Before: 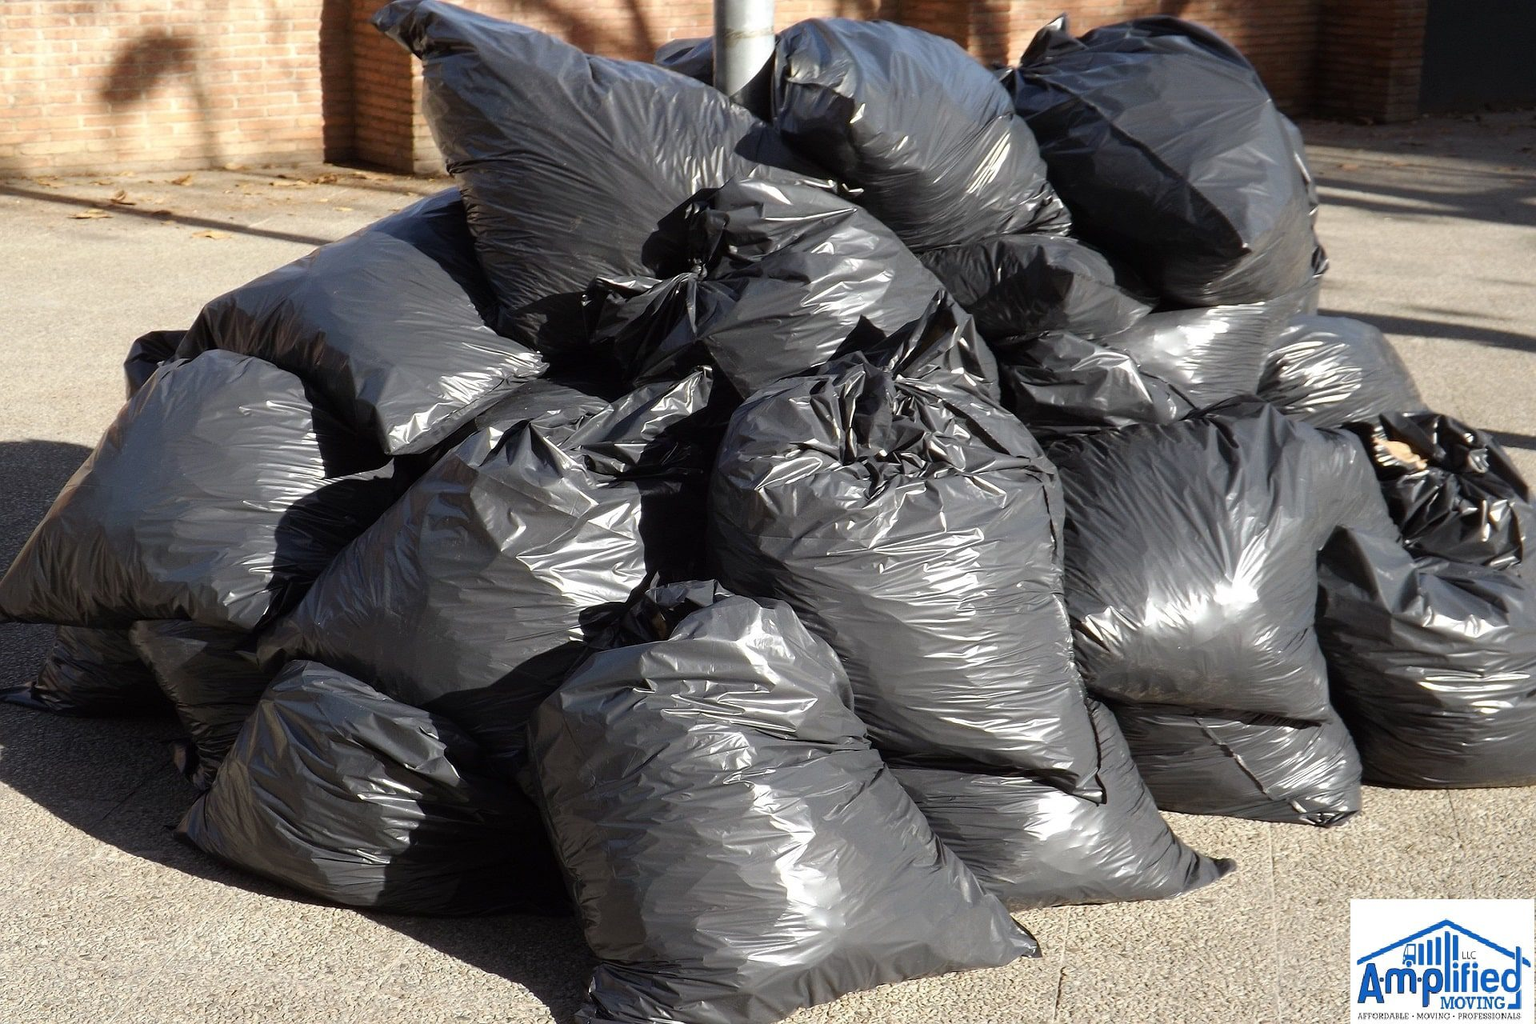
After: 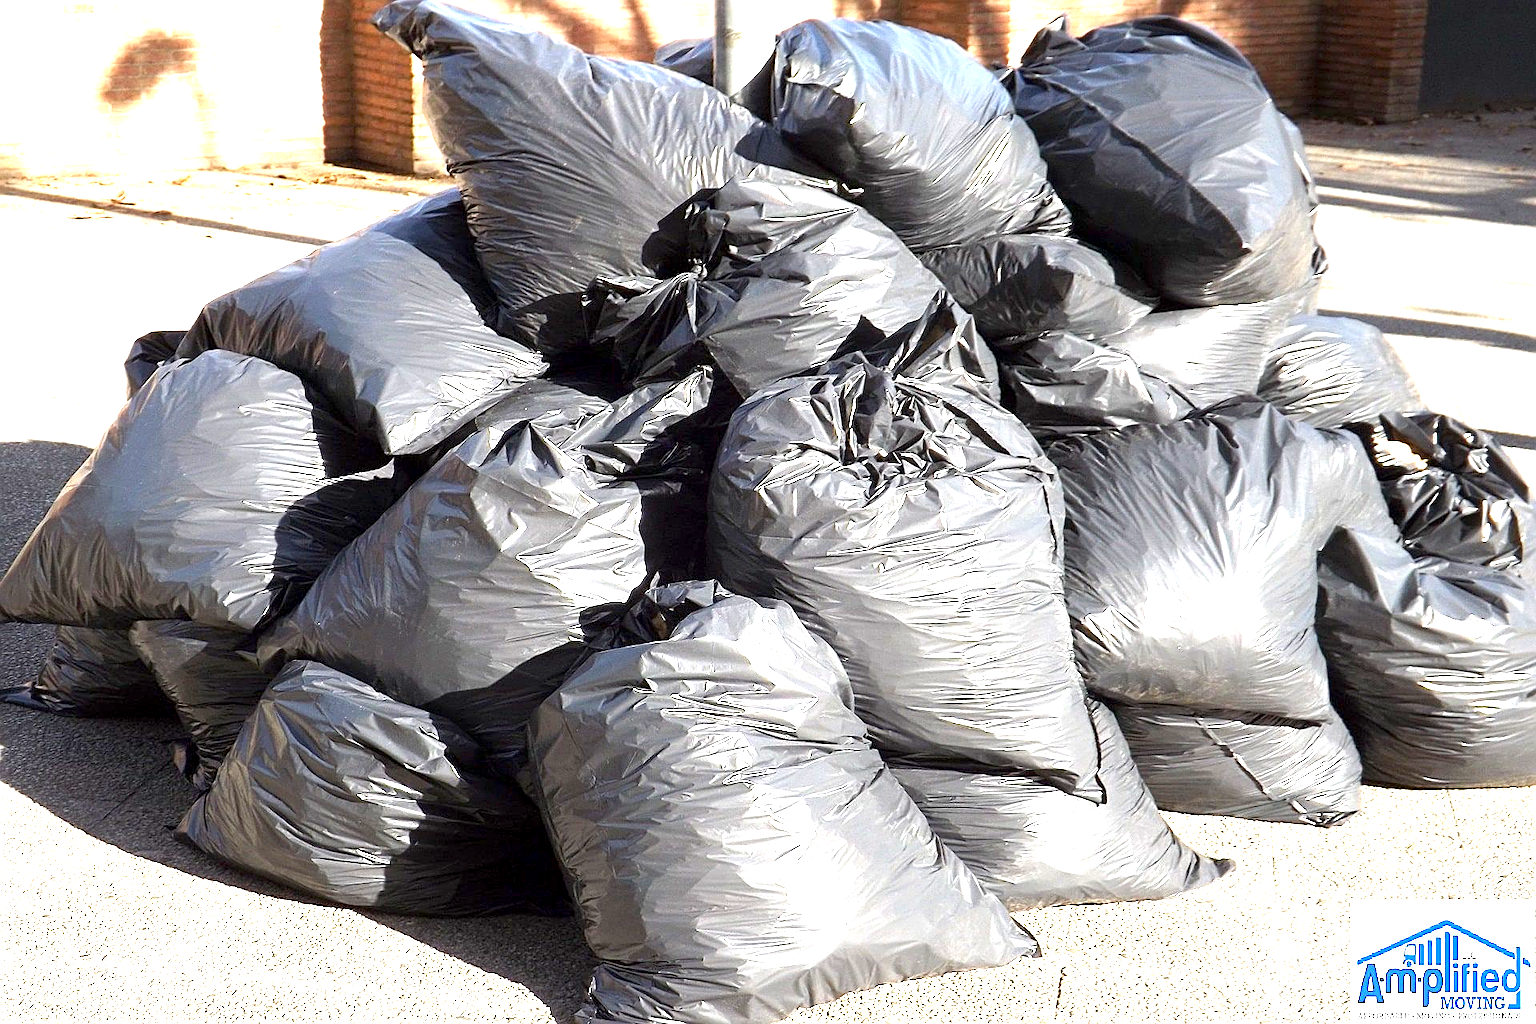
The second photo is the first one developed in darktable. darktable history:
exposure: black level correction 0.001, exposure 1.837 EV, compensate highlight preservation false
sharpen: amount 0.495
